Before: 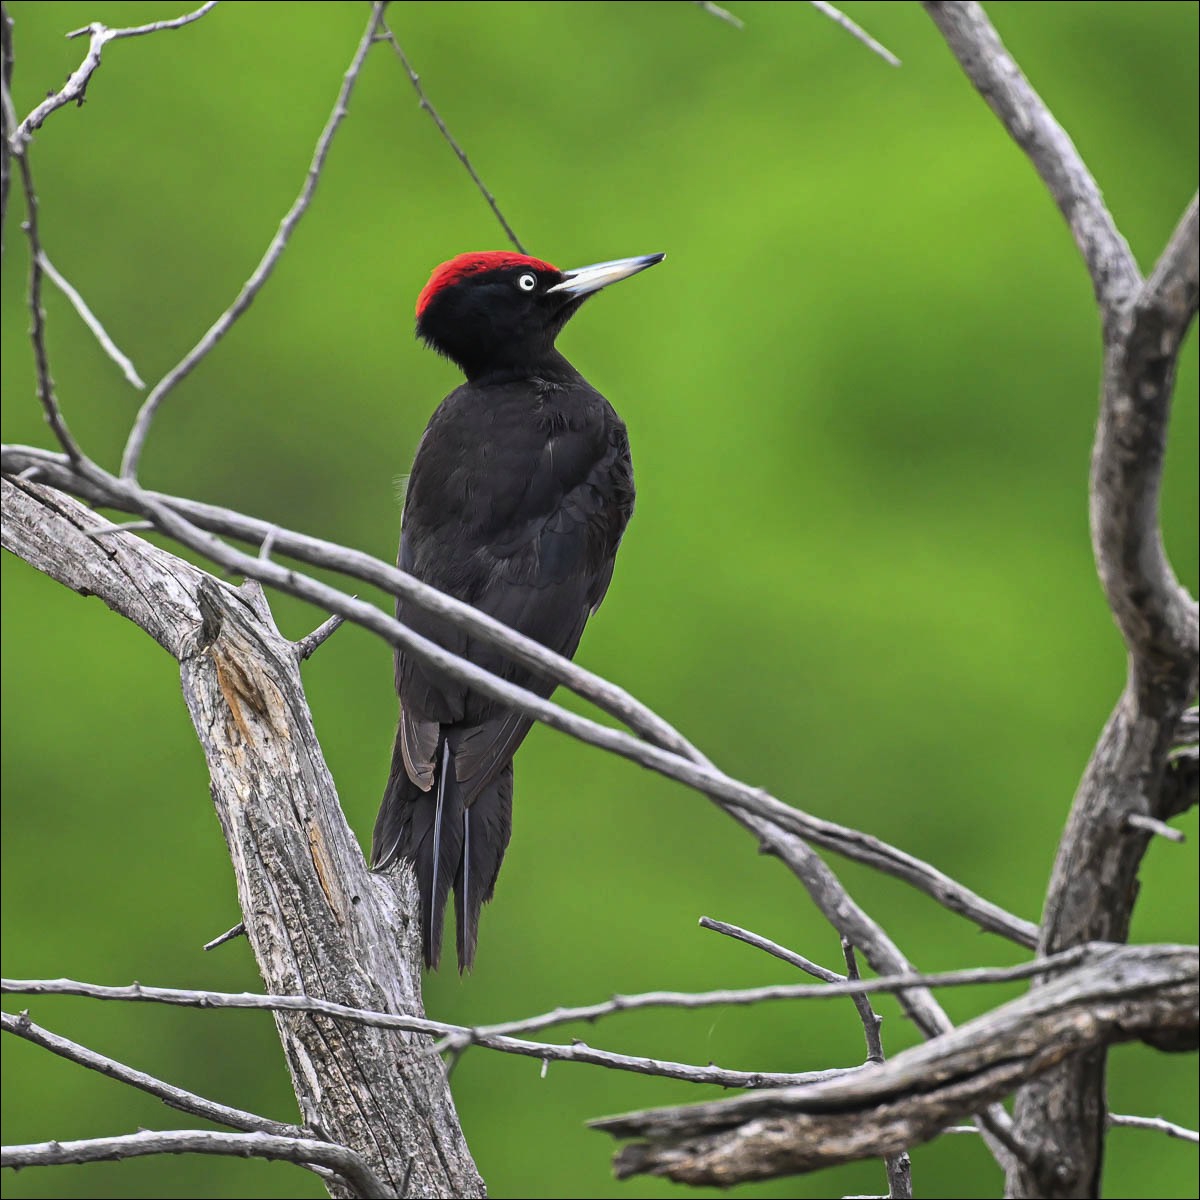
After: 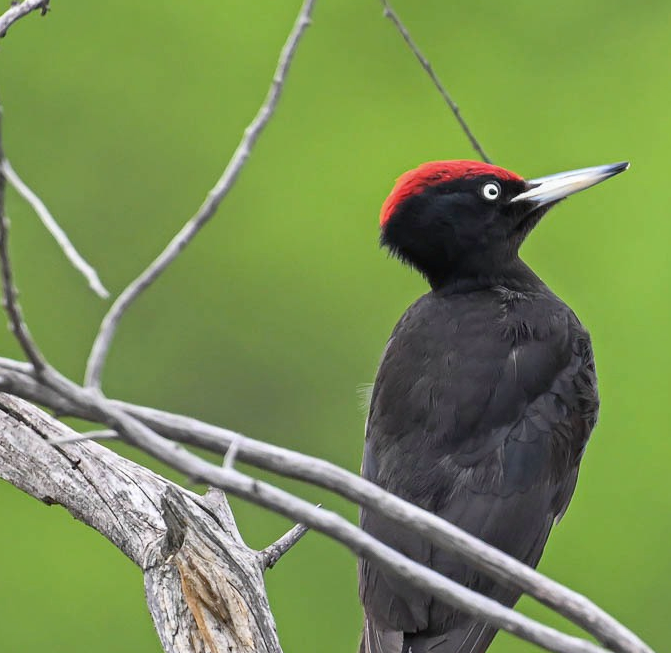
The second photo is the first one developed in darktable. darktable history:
crop and rotate: left 3.041%, top 7.646%, right 41.03%, bottom 37.895%
